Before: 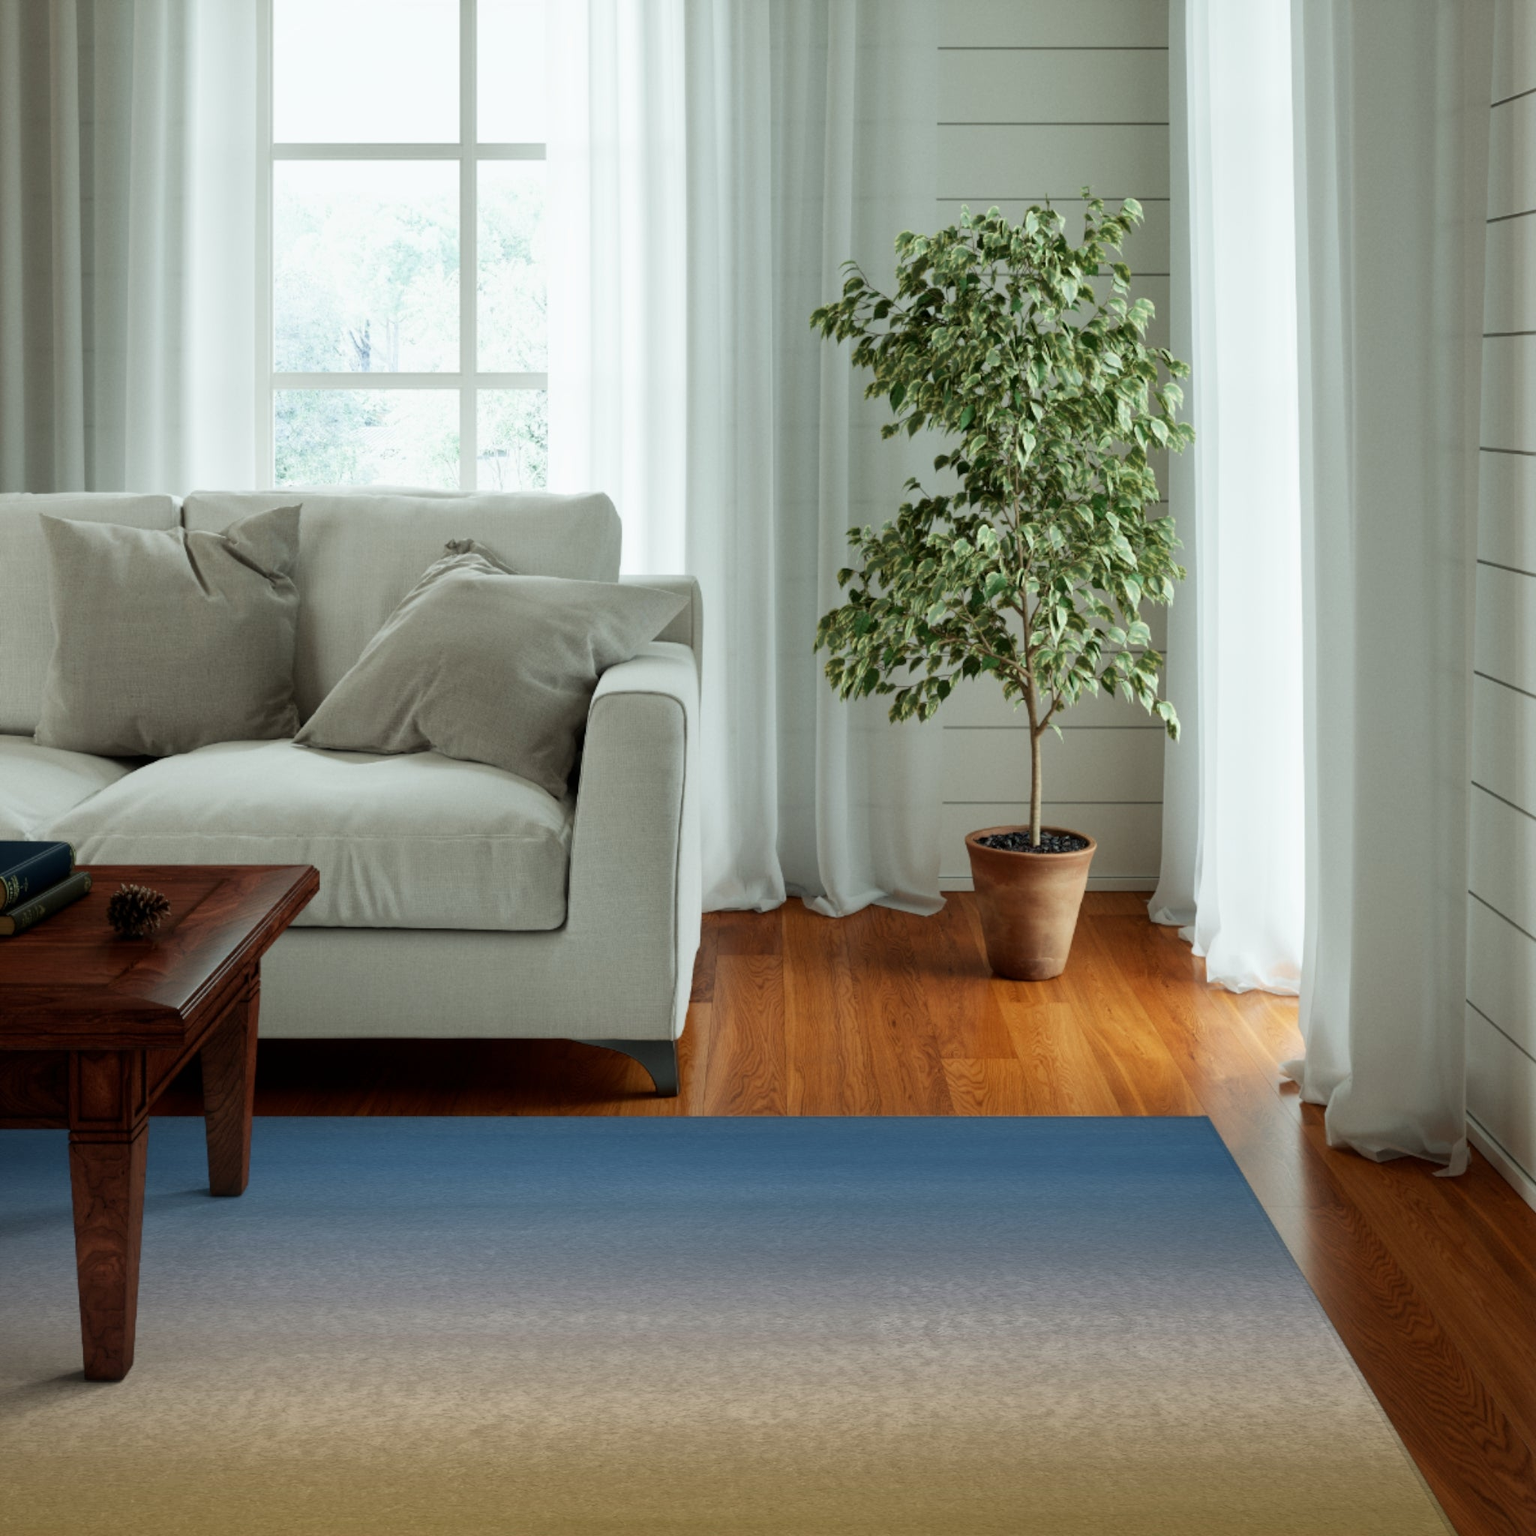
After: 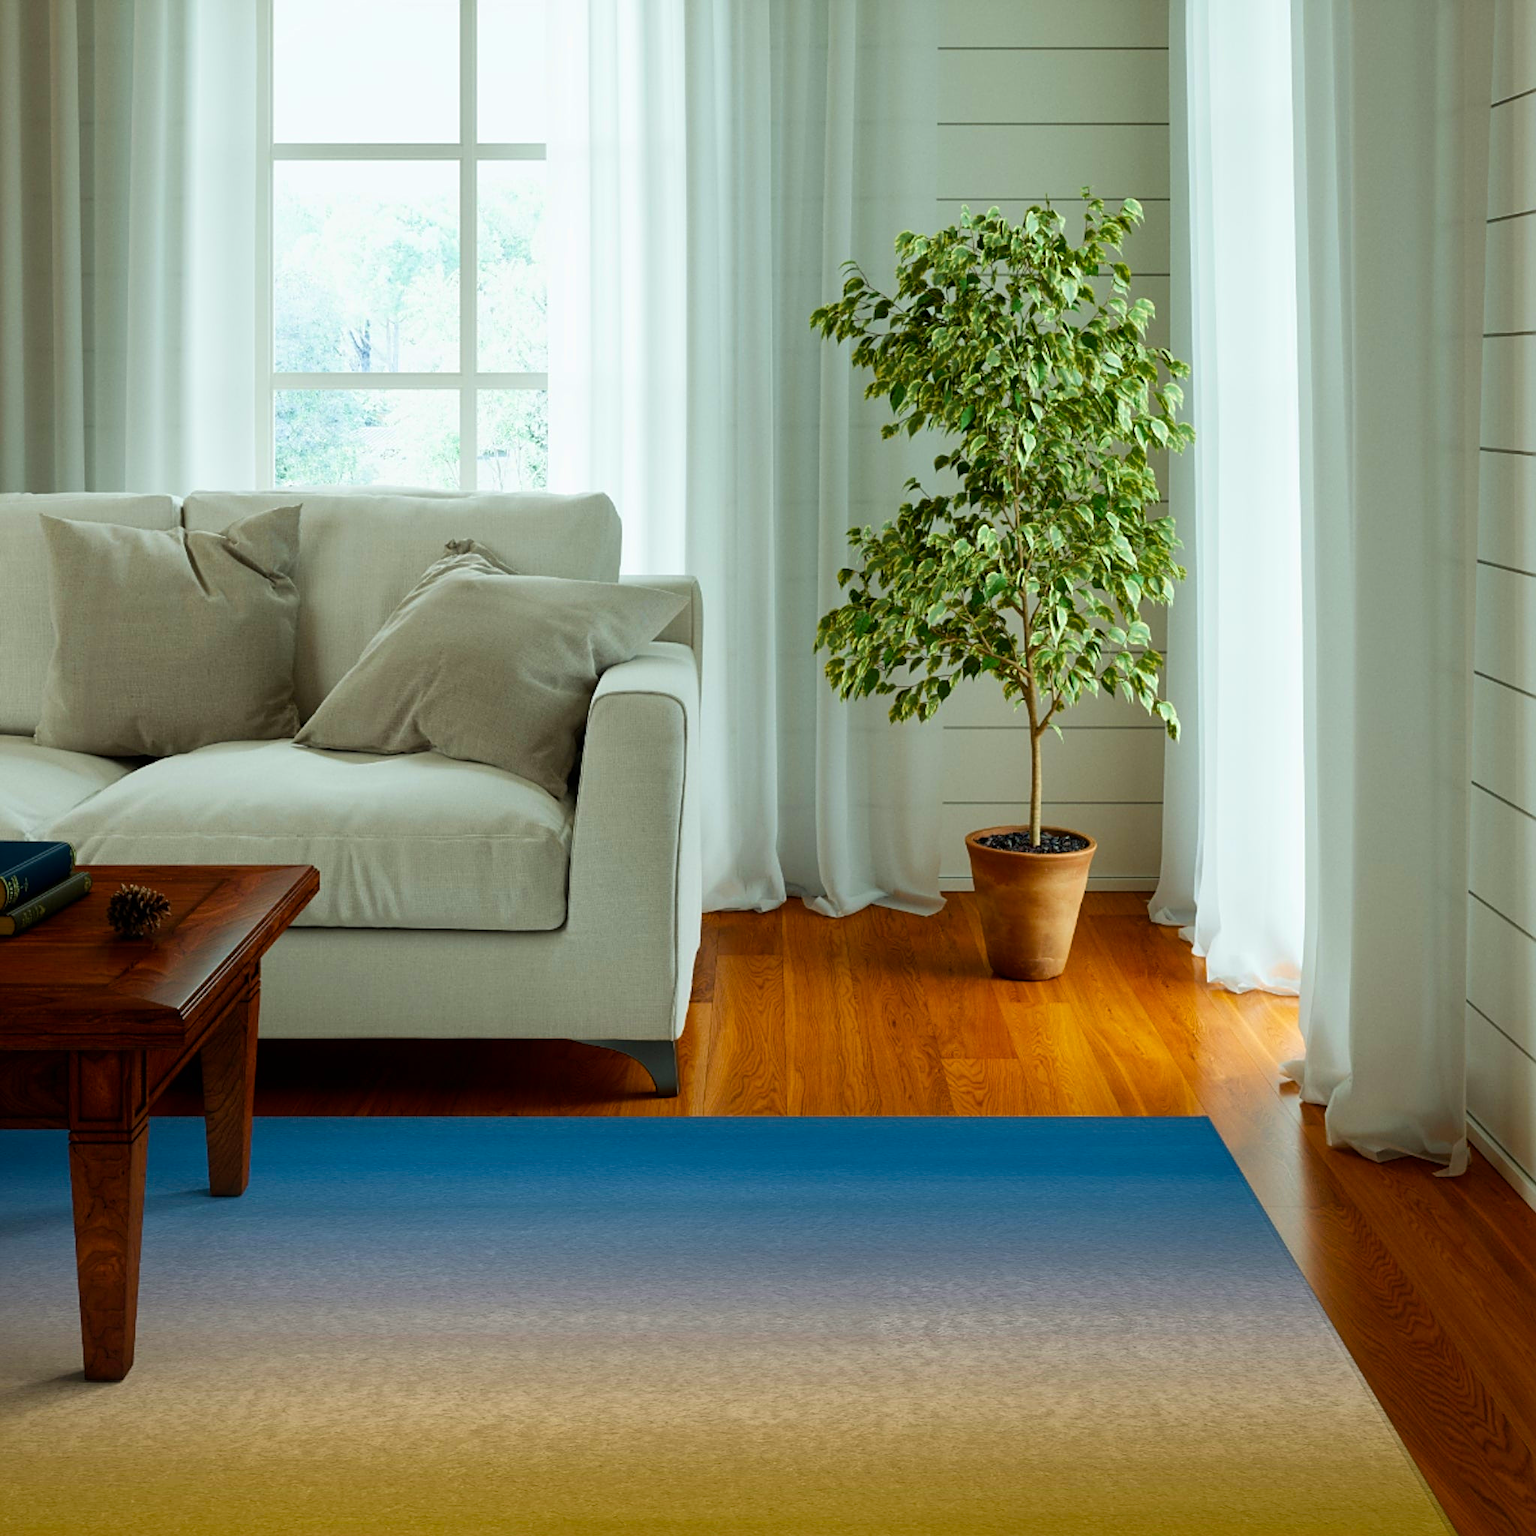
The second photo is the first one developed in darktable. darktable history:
sharpen: amount 0.575
velvia: strength 51%, mid-tones bias 0.51
